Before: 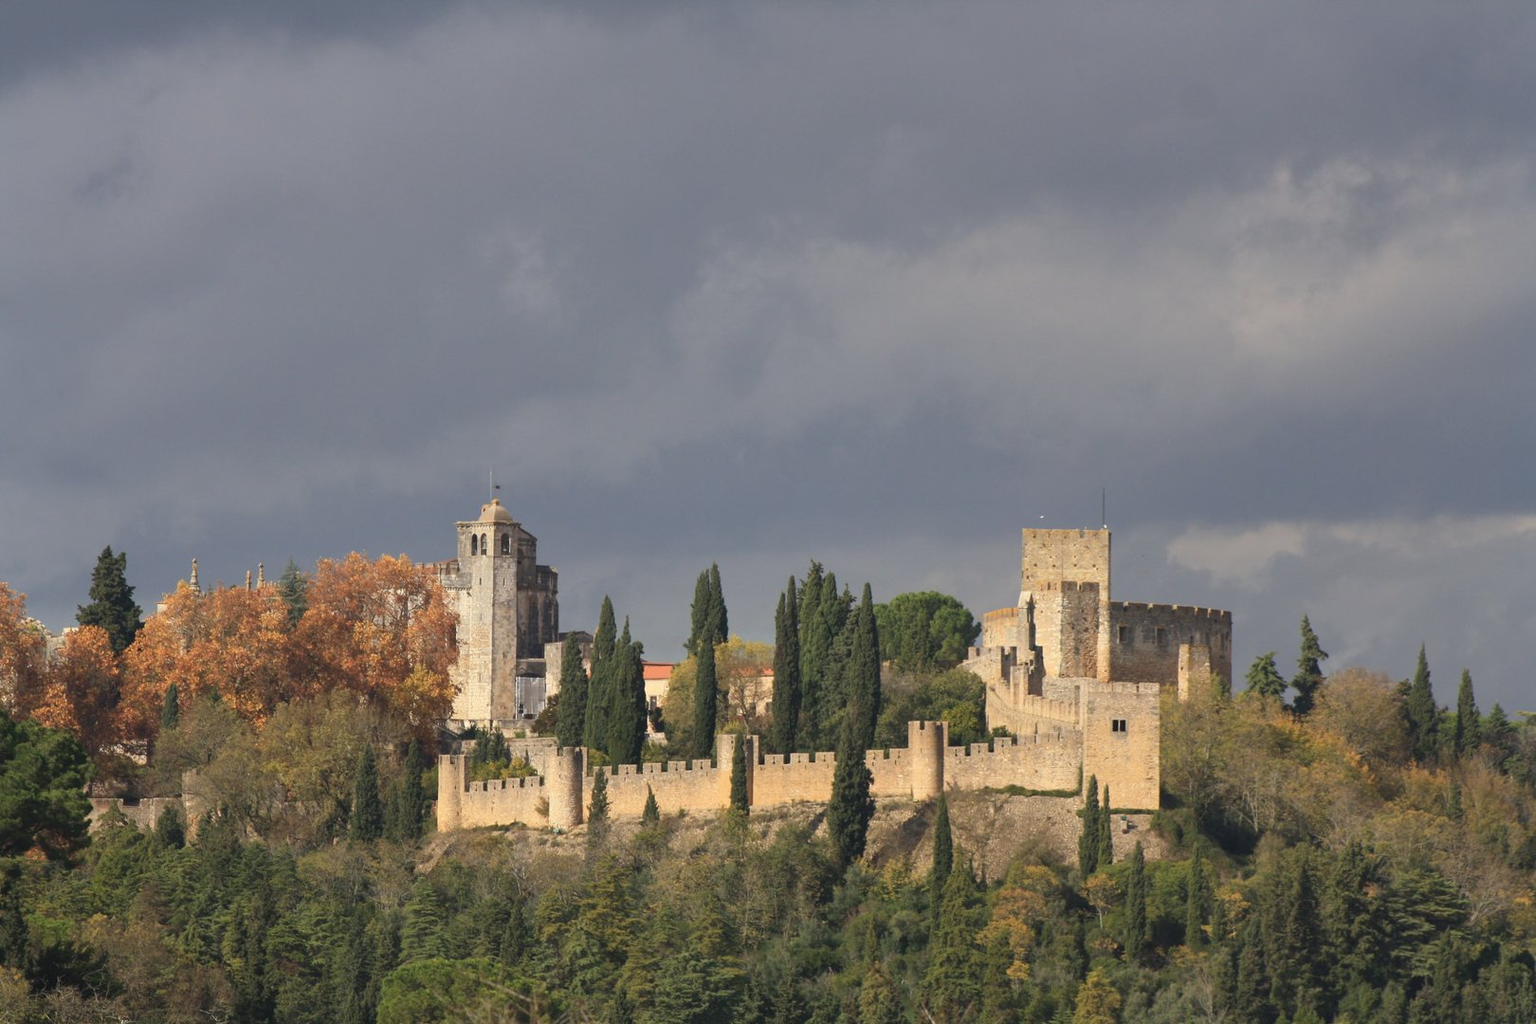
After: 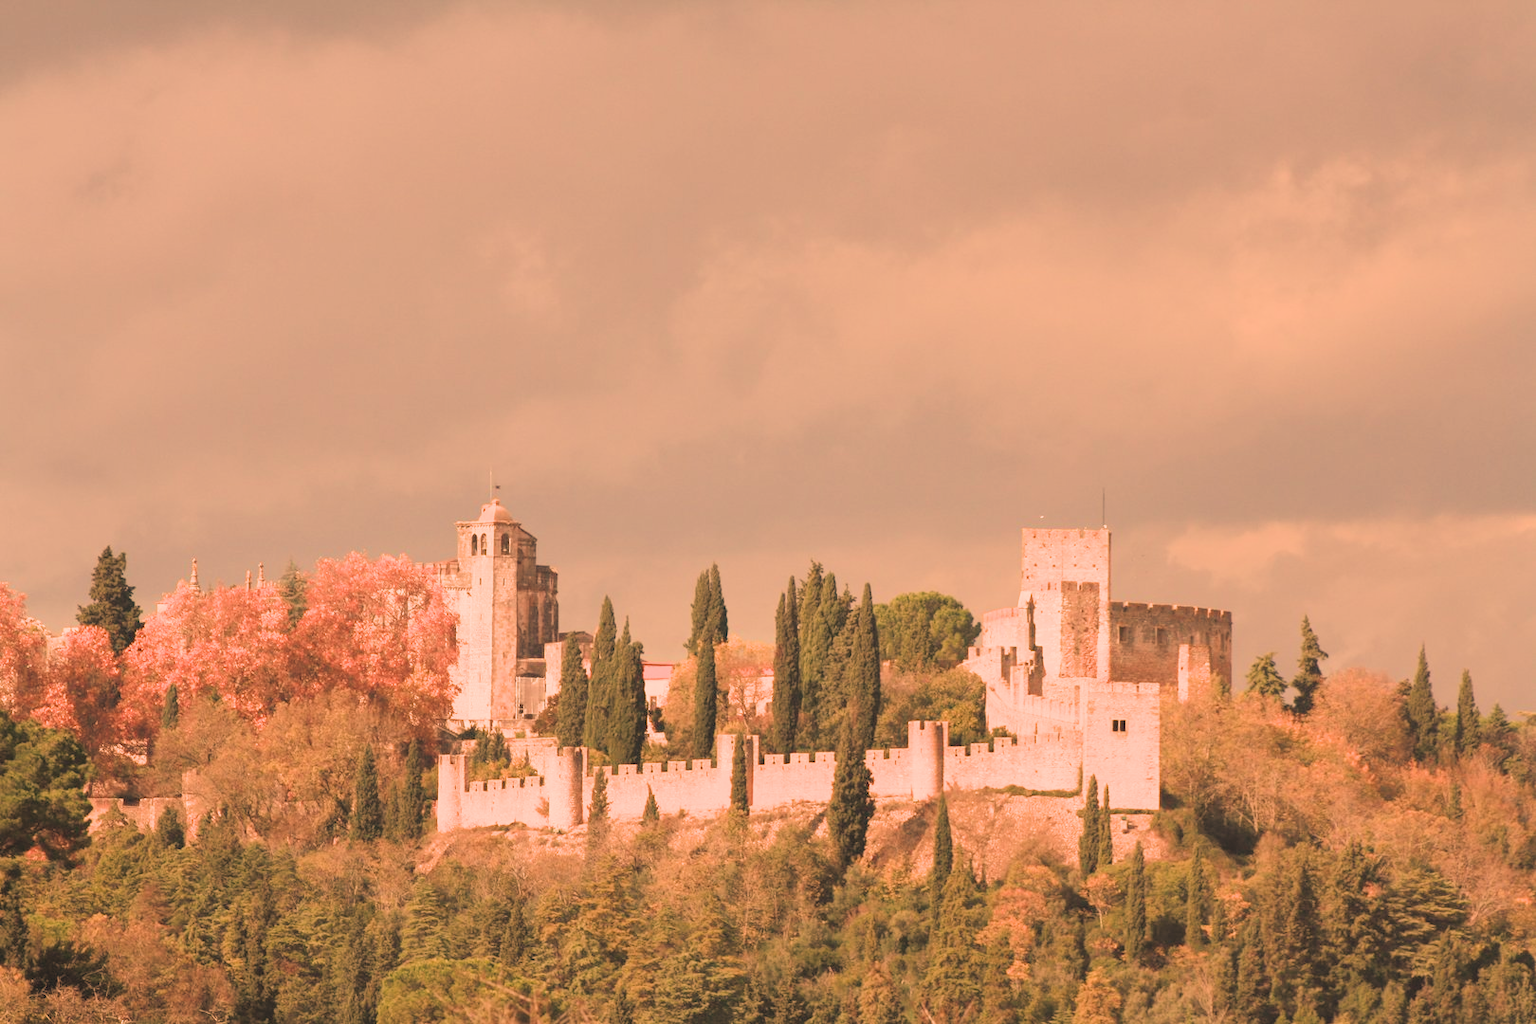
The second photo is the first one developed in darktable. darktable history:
exposure: black level correction -0.005, exposure 1 EV, compensate highlight preservation false
filmic rgb: black relative exposure -7.65 EV, white relative exposure 4.56 EV, hardness 3.61
white balance: red 1.467, blue 0.684
